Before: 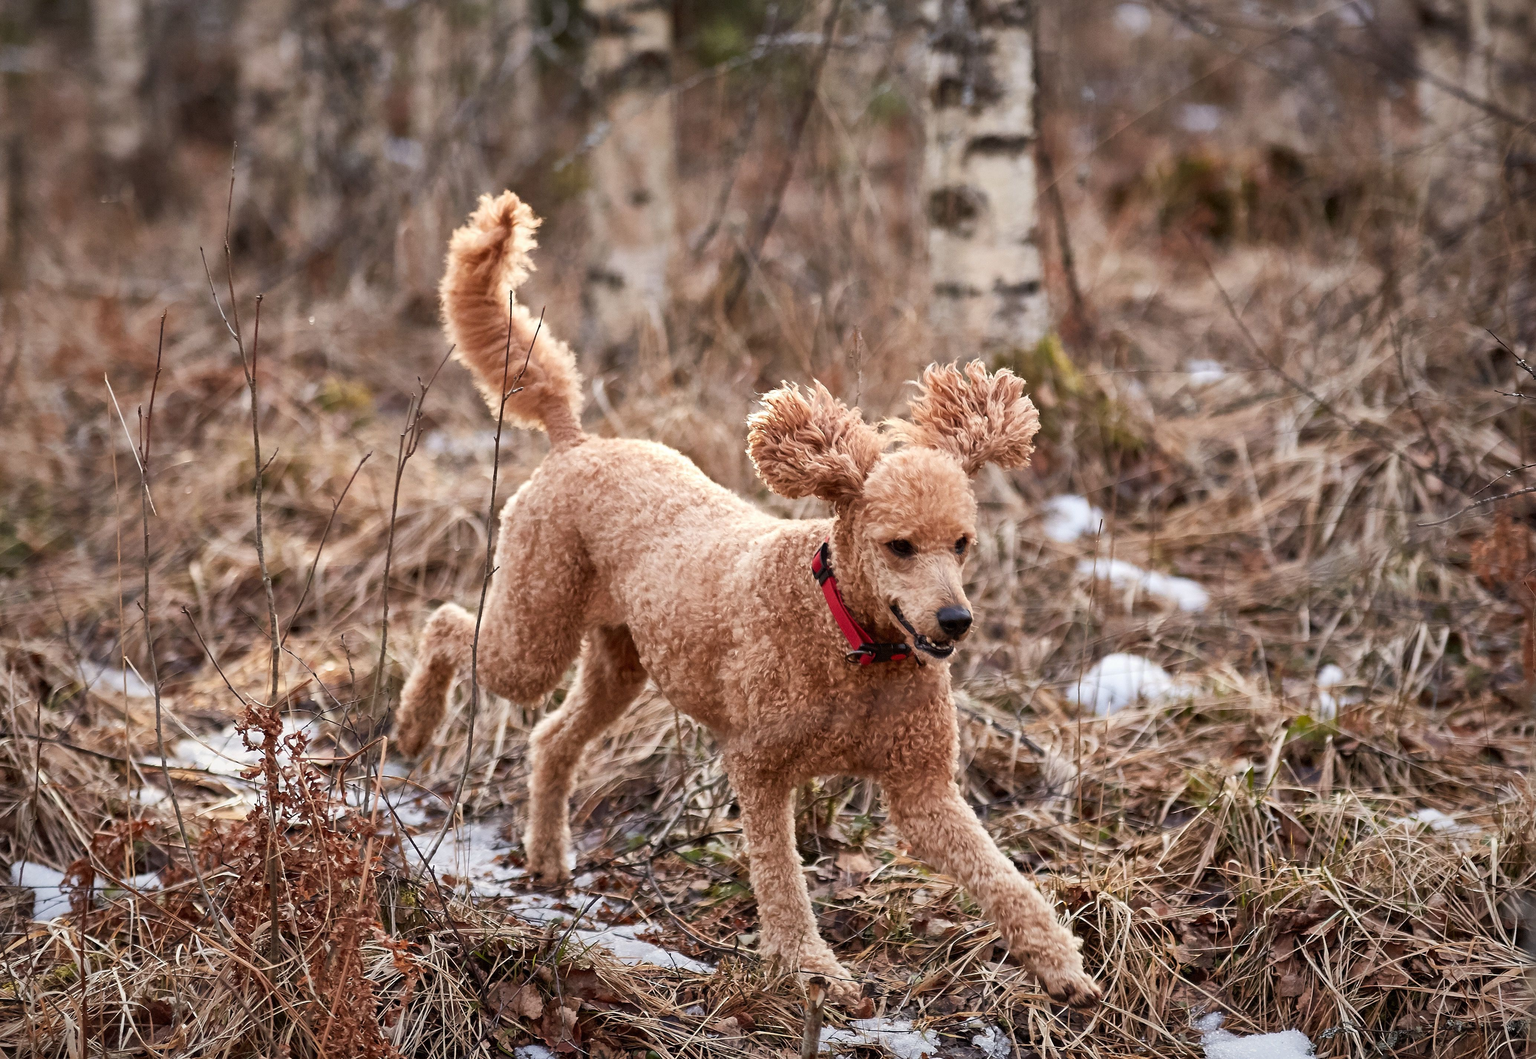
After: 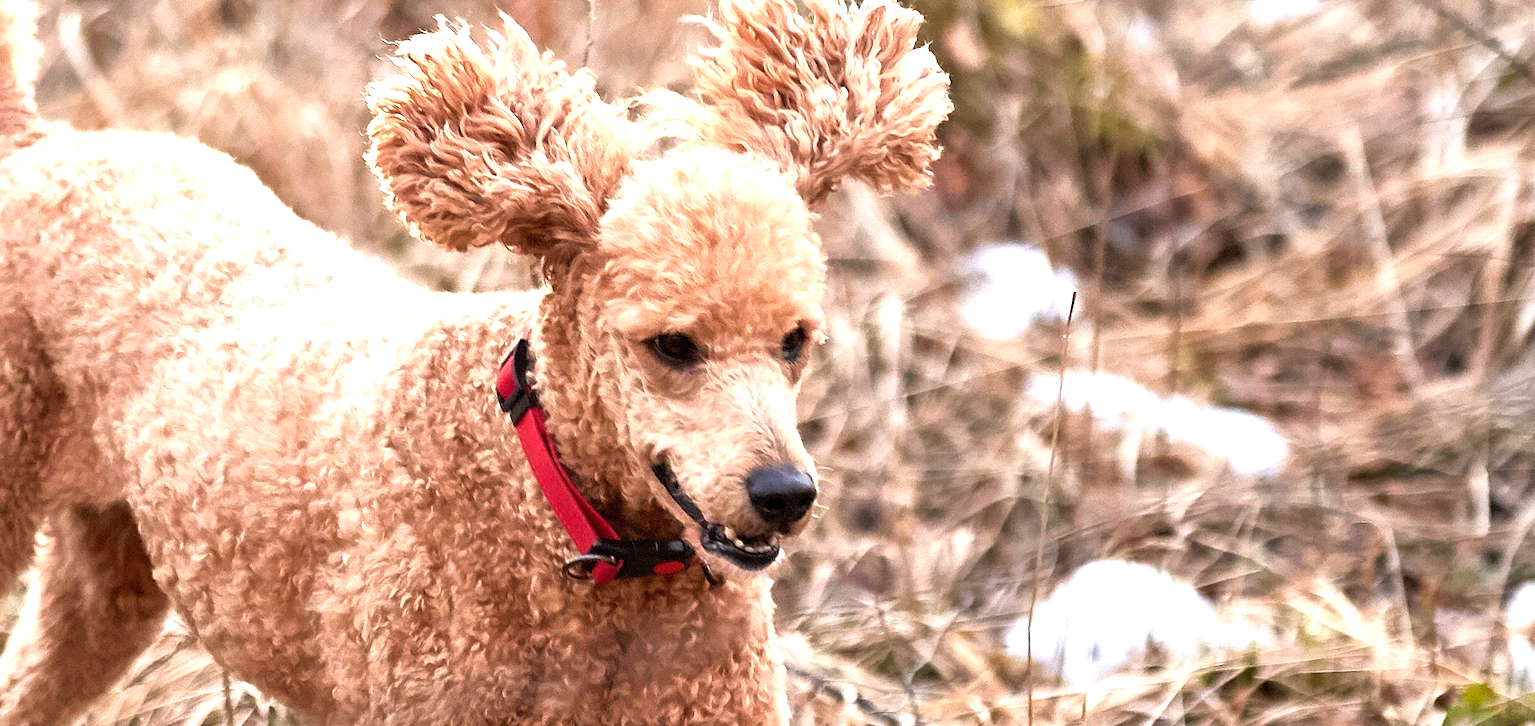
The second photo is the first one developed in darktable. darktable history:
exposure: exposure 0.606 EV, compensate highlight preservation false
crop: left 36.69%, top 35.23%, right 13.179%, bottom 30.371%
tone equalizer: -8 EV -0.442 EV, -7 EV -0.388 EV, -6 EV -0.297 EV, -5 EV -0.202 EV, -3 EV 0.21 EV, -2 EV 0.305 EV, -1 EV 0.415 EV, +0 EV 0.403 EV
